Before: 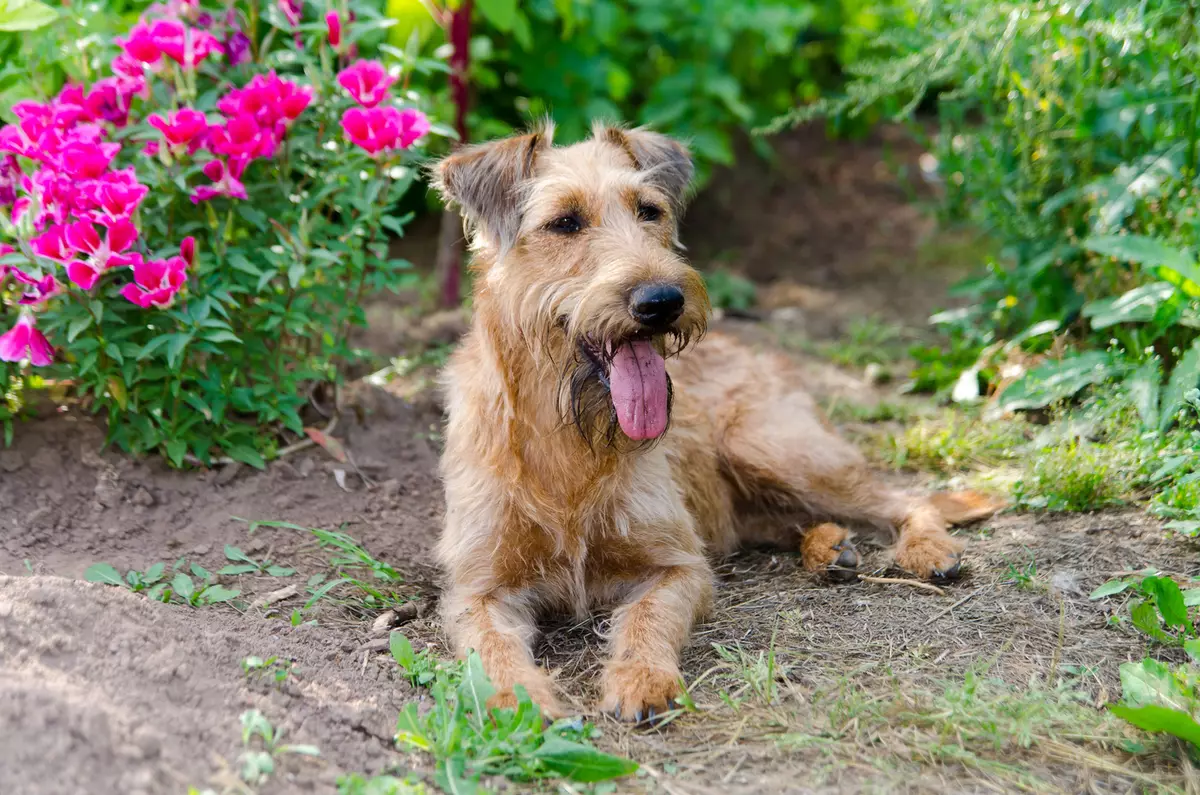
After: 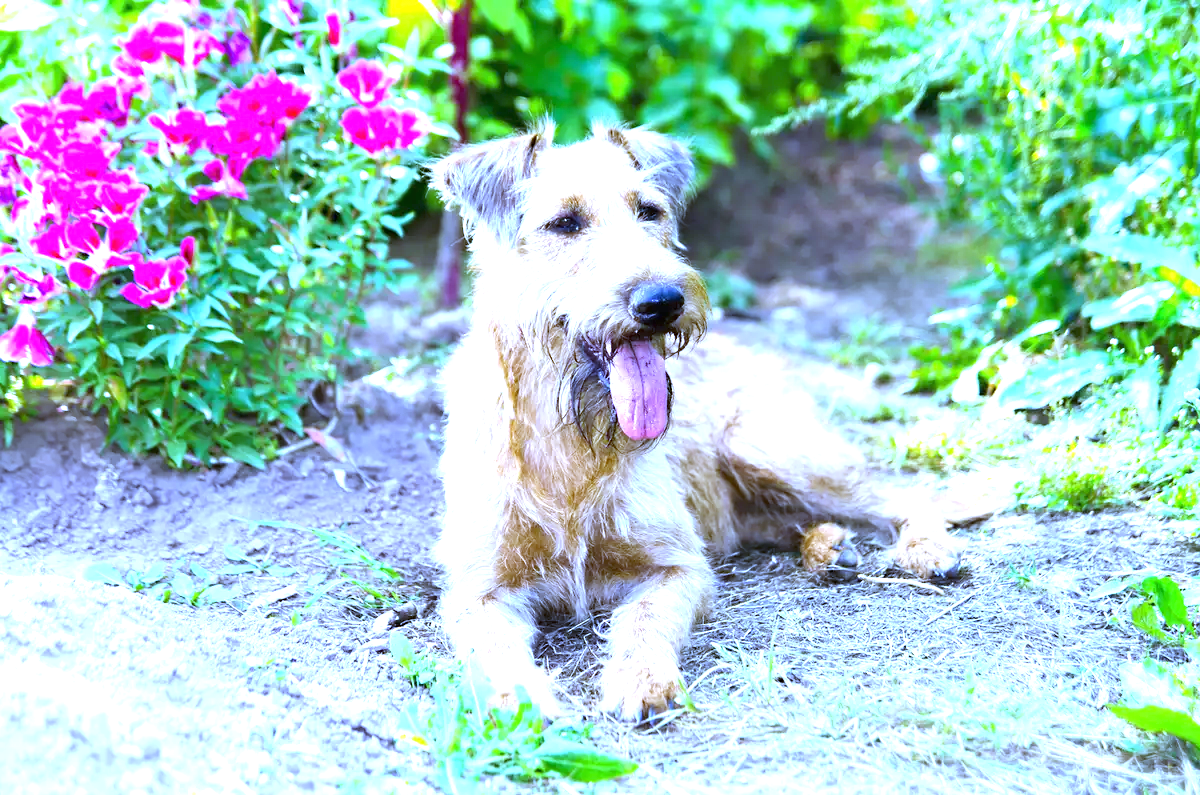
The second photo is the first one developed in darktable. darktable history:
sharpen: radius 5.325, amount 0.312, threshold 26.433
exposure: black level correction 0, exposure 1.741 EV, compensate exposure bias true, compensate highlight preservation false
white balance: red 0.766, blue 1.537
